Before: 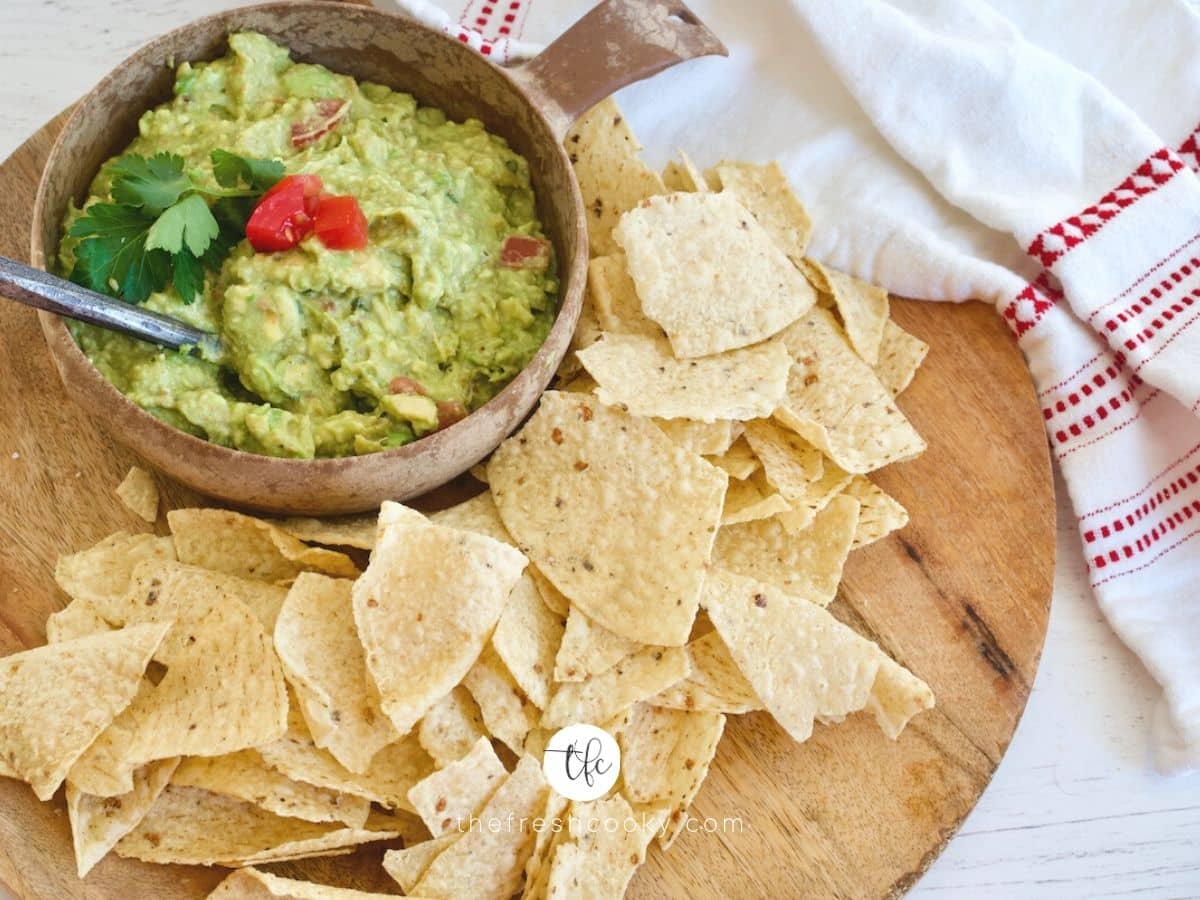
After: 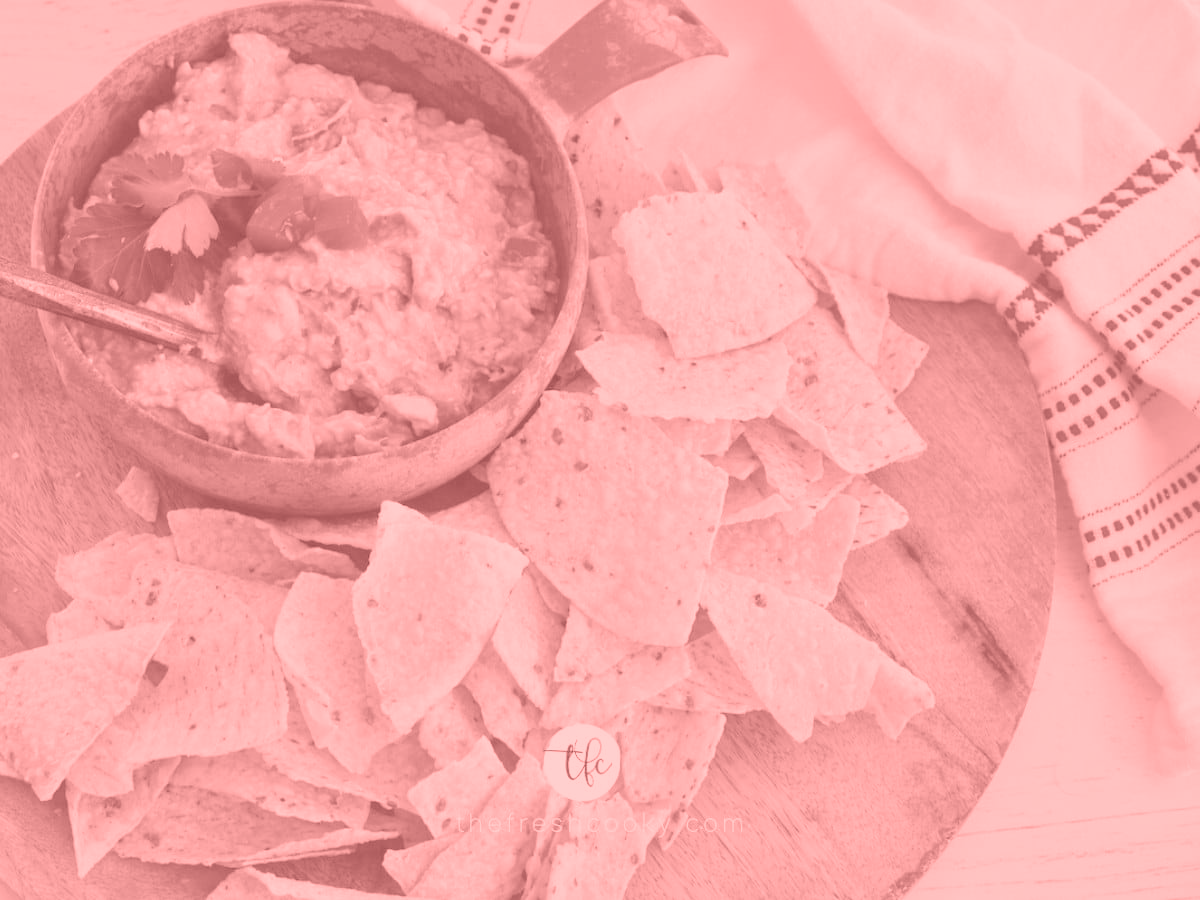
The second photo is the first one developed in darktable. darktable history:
color balance rgb: perceptual saturation grading › global saturation 30%, global vibrance 20%
colorize: saturation 51%, source mix 50.67%, lightness 50.67%
